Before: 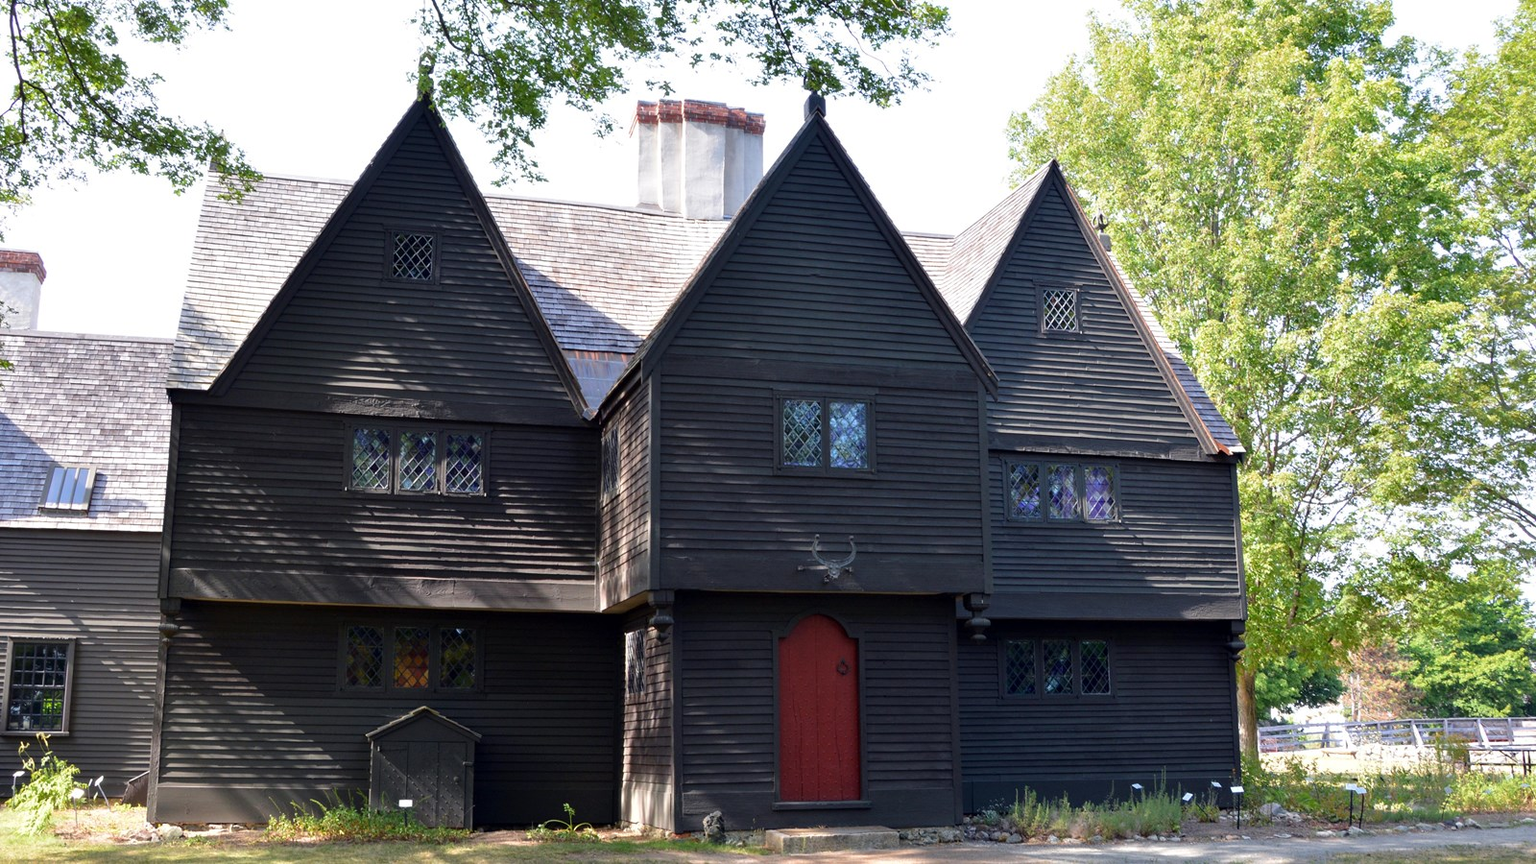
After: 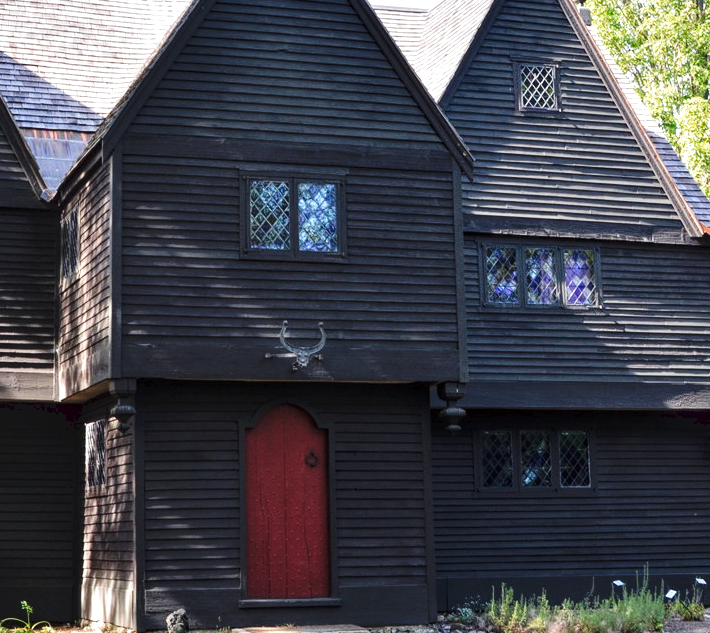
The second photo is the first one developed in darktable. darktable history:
tone curve: curves: ch0 [(0, 0) (0.003, 0.072) (0.011, 0.077) (0.025, 0.082) (0.044, 0.094) (0.069, 0.106) (0.1, 0.125) (0.136, 0.145) (0.177, 0.173) (0.224, 0.216) (0.277, 0.281) (0.335, 0.356) (0.399, 0.436) (0.468, 0.53) (0.543, 0.629) (0.623, 0.724) (0.709, 0.808) (0.801, 0.88) (0.898, 0.941) (1, 1)], preserve colors none
local contrast: highlights 100%, shadows 100%, detail 200%, midtone range 0.2
crop: left 35.432%, top 26.233%, right 20.145%, bottom 3.432%
